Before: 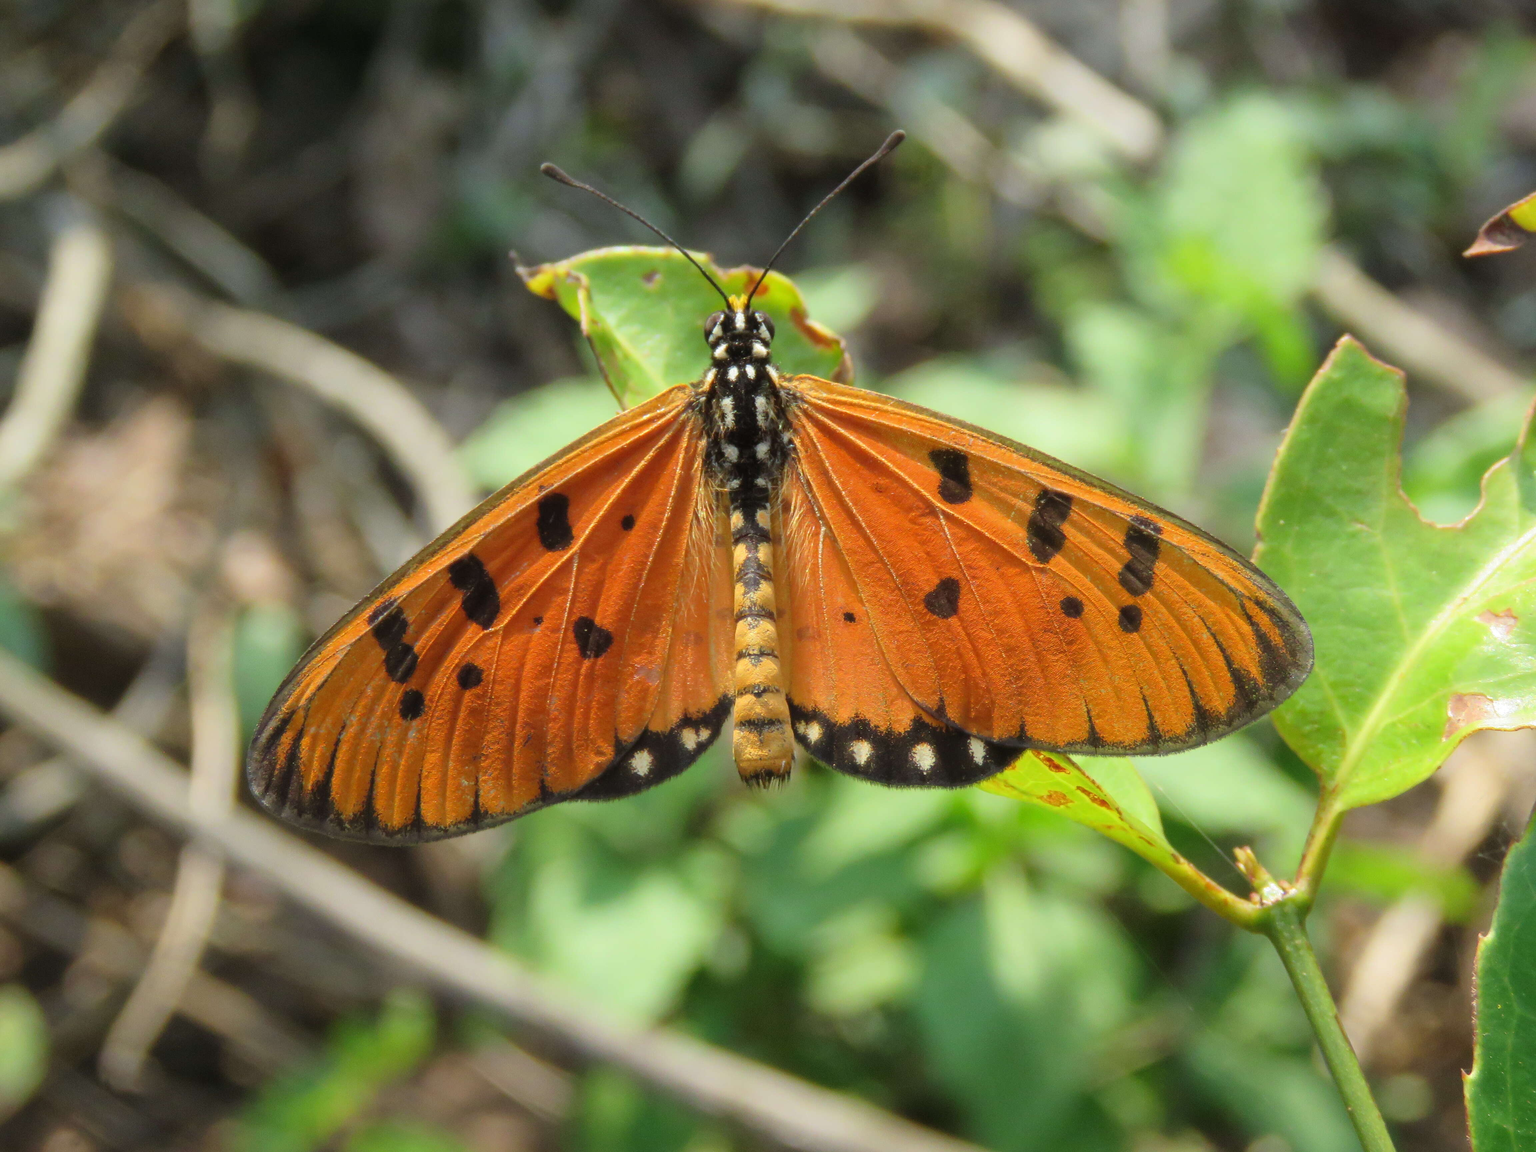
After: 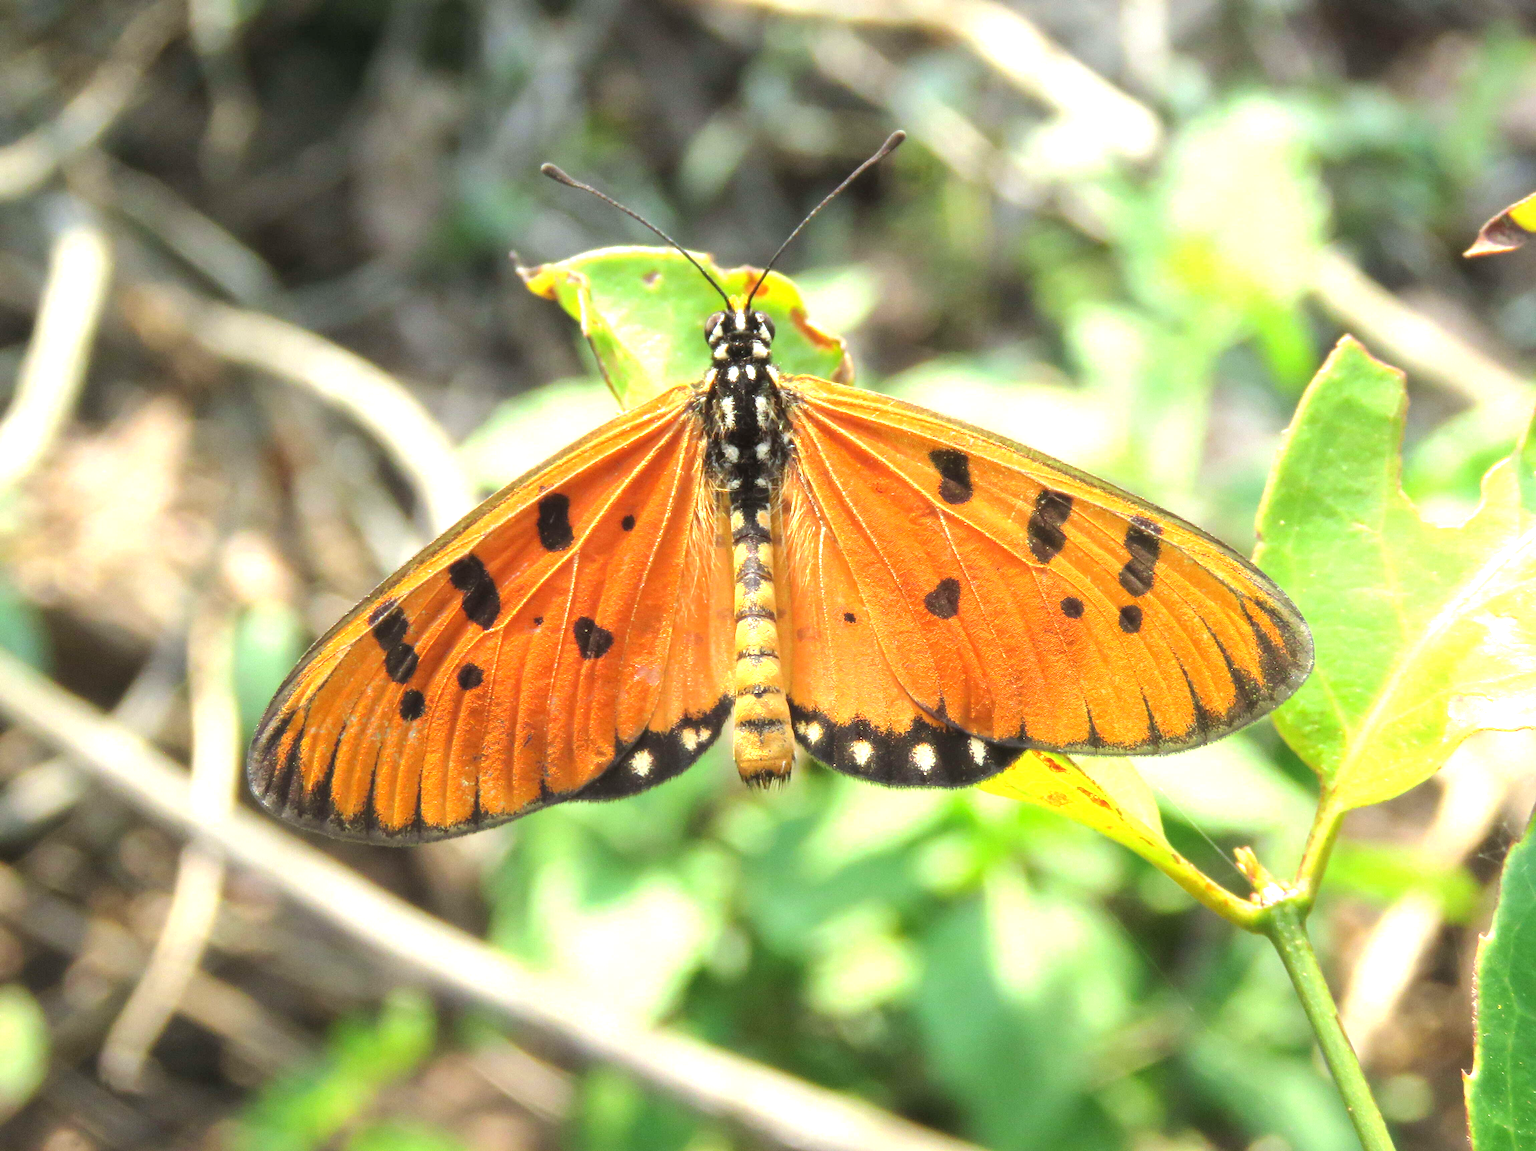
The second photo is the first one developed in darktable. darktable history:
exposure: exposure 1.25 EV, compensate exposure bias true, compensate highlight preservation false
crop: bottom 0.071%
